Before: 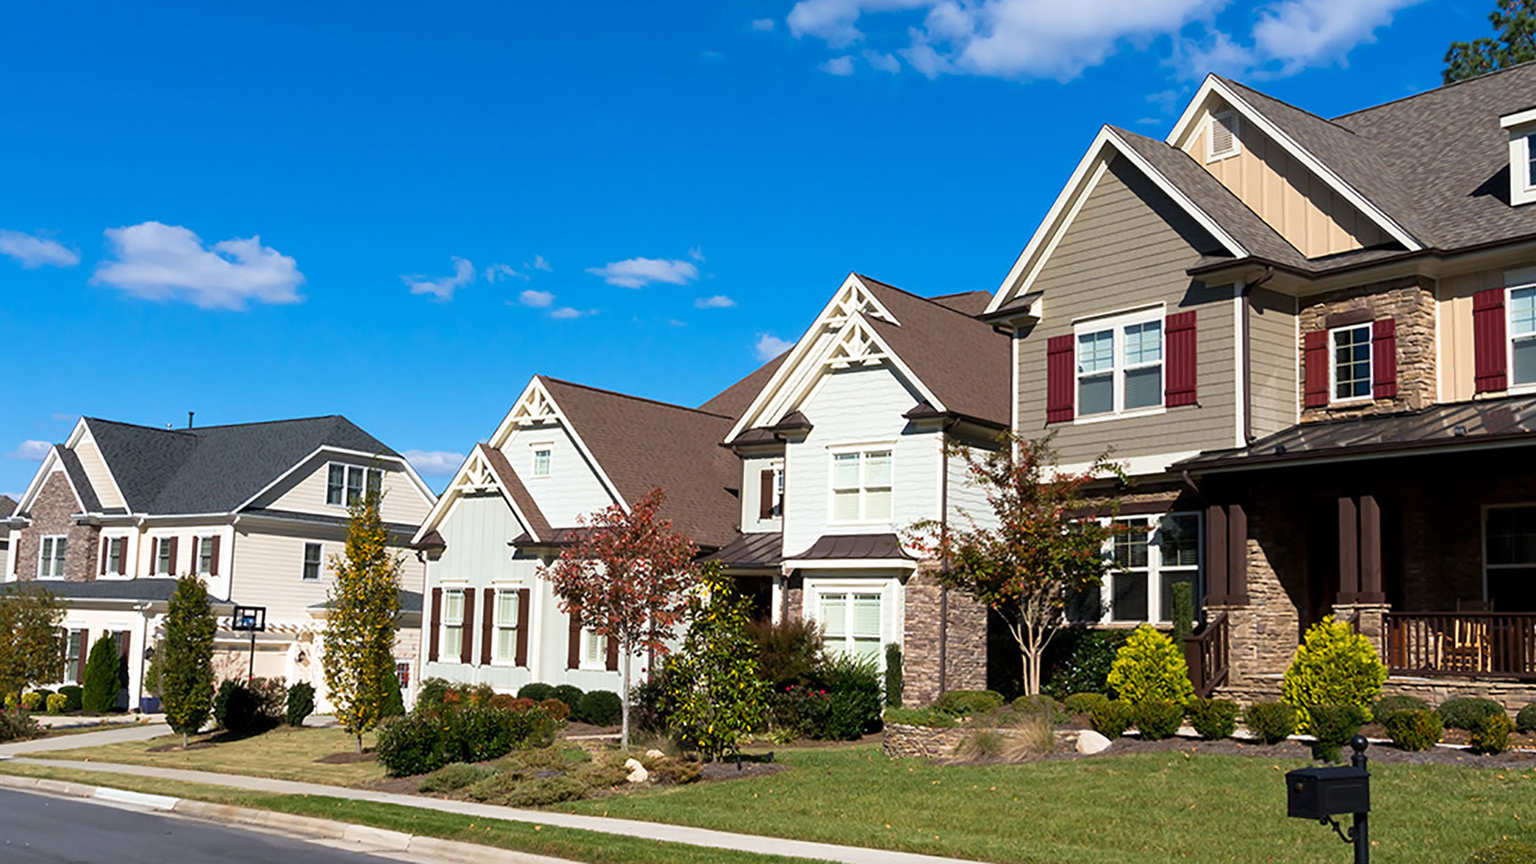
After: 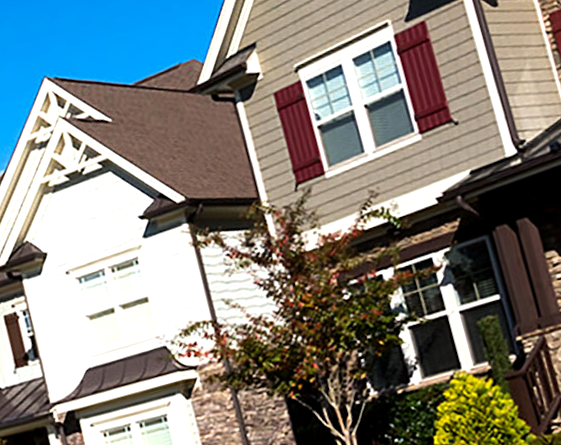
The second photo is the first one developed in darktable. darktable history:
white balance: red 1, blue 1
crop and rotate: left 49.936%, top 10.094%, right 13.136%, bottom 24.256%
exposure: black level correction 0.001, compensate highlight preservation false
tone equalizer: -8 EV -0.417 EV, -7 EV -0.389 EV, -6 EV -0.333 EV, -5 EV -0.222 EV, -3 EV 0.222 EV, -2 EV 0.333 EV, -1 EV 0.389 EV, +0 EV 0.417 EV, edges refinement/feathering 500, mask exposure compensation -1.57 EV, preserve details no
rotate and perspective: rotation -14.8°, crop left 0.1, crop right 0.903, crop top 0.25, crop bottom 0.748
